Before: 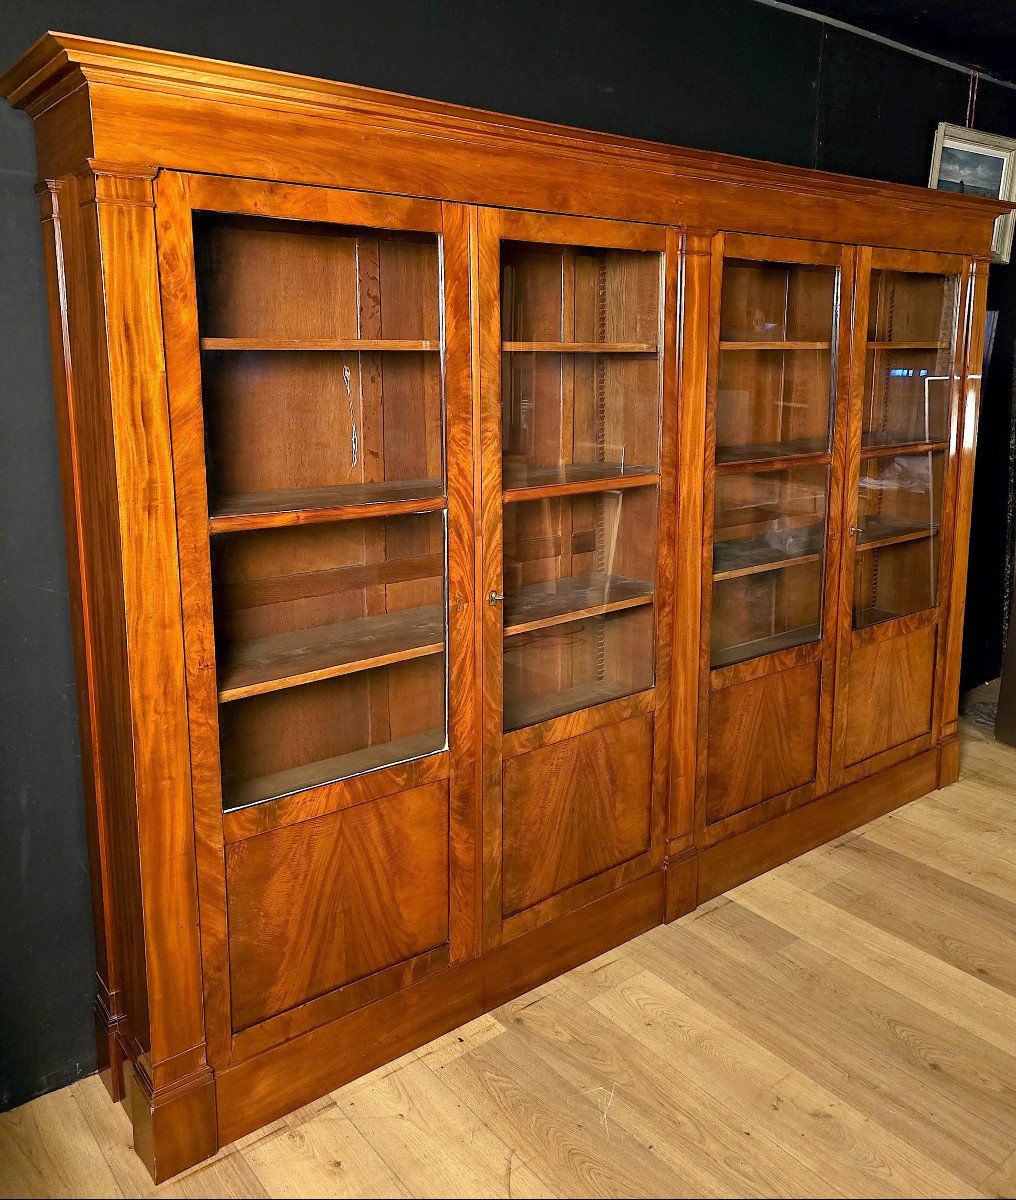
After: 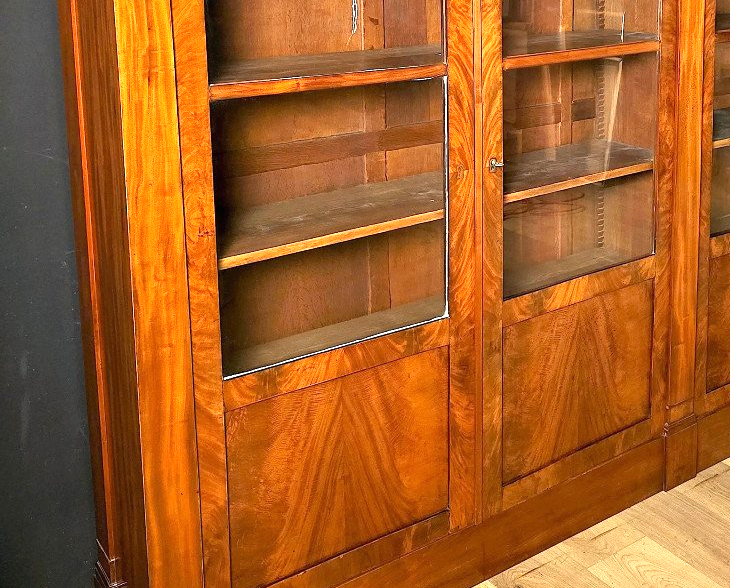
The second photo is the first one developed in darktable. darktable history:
crop: top 36.115%, right 28.116%, bottom 14.816%
exposure: black level correction 0, exposure 0.701 EV, compensate exposure bias true, compensate highlight preservation false
